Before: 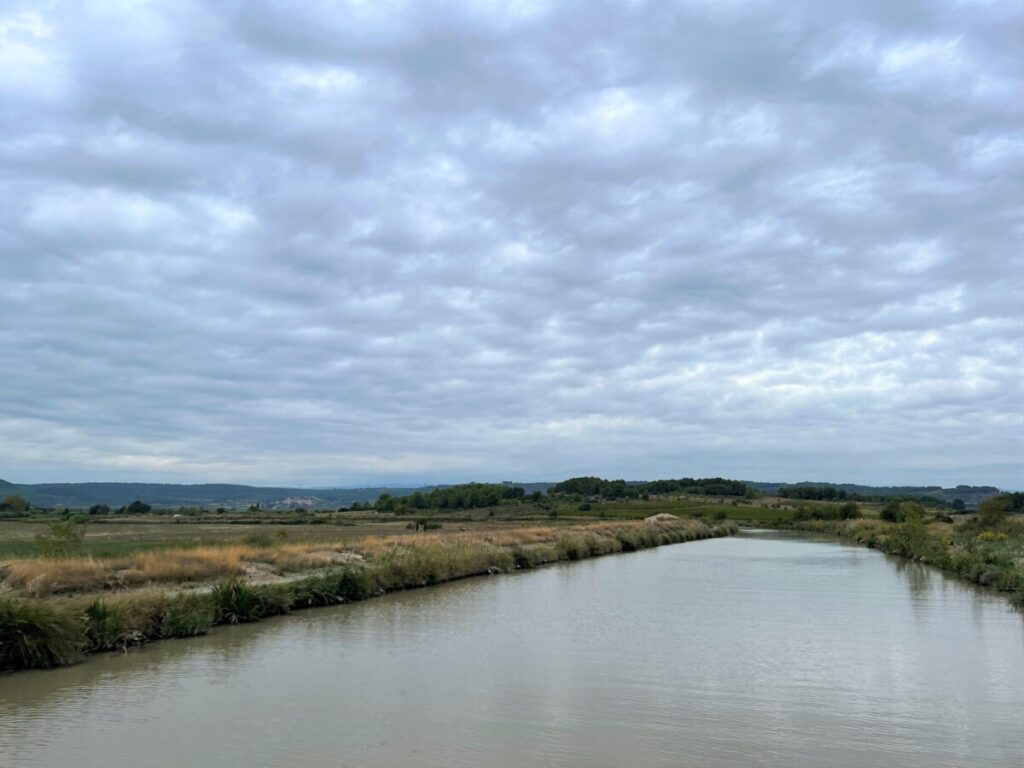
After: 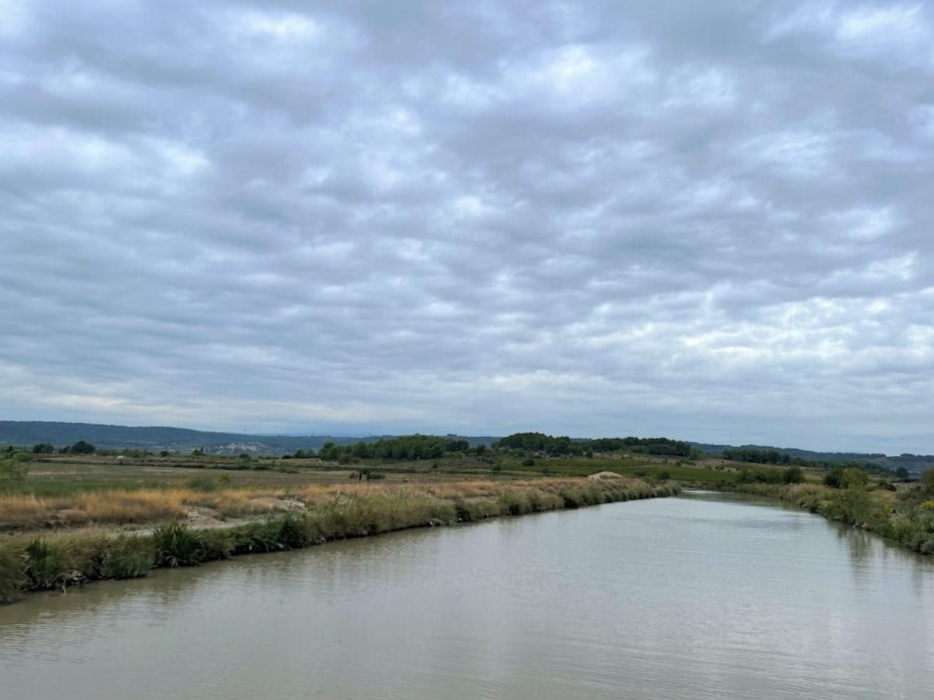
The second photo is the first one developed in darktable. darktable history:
tone equalizer: on, module defaults
crop and rotate: angle -1.96°, left 3.097%, top 4.154%, right 1.586%, bottom 0.529%
shadows and highlights: shadows 25, highlights -25
